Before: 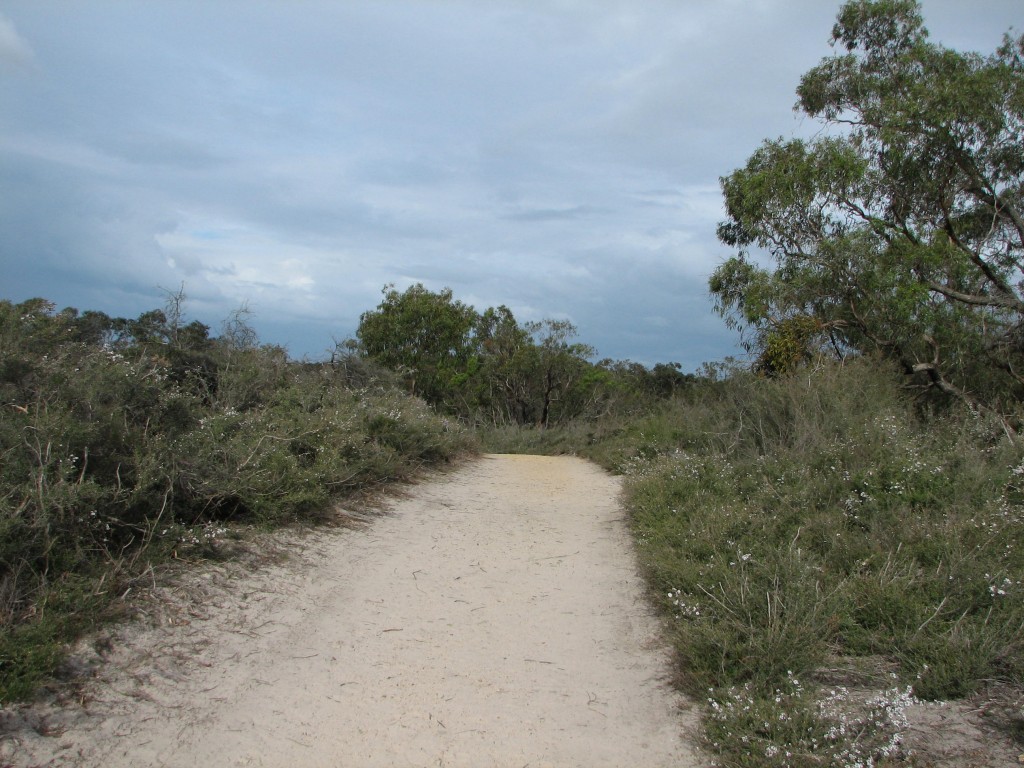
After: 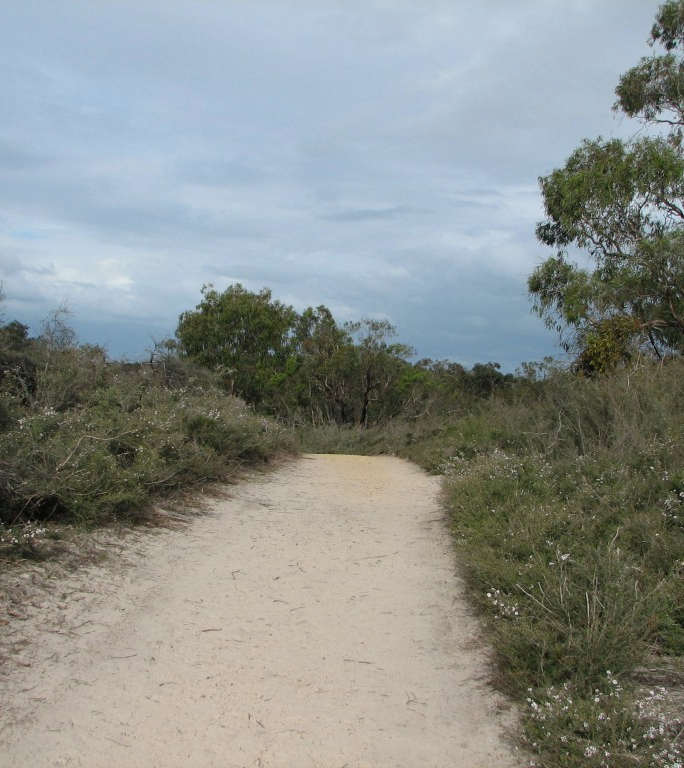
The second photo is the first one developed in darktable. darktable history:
white balance: red 1.009, blue 0.985
crop and rotate: left 17.732%, right 15.423%
